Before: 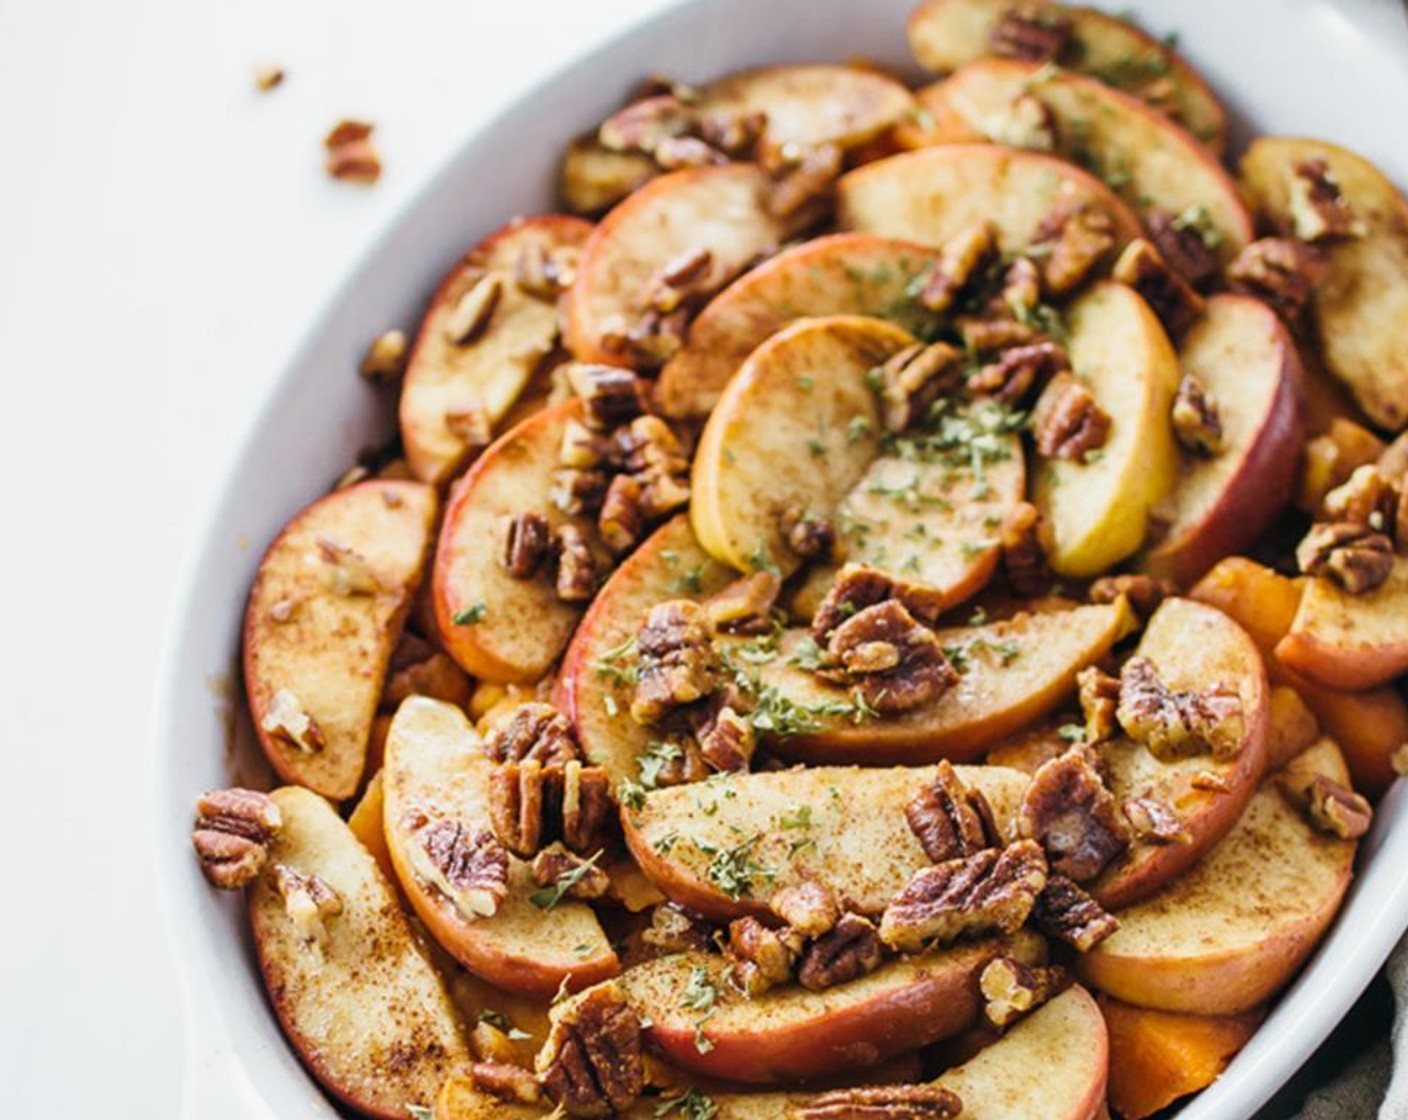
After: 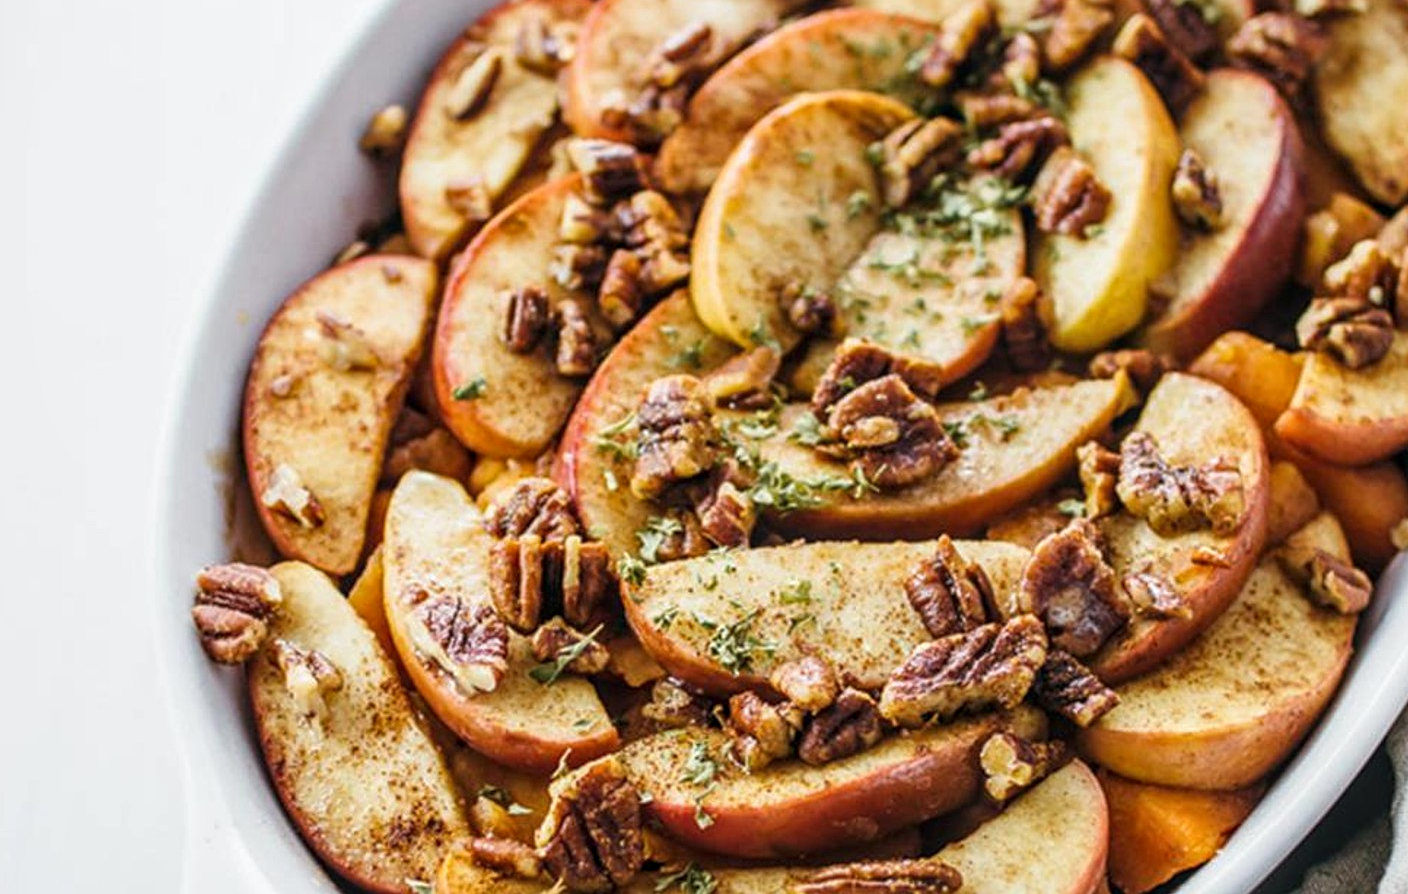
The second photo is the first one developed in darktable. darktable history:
local contrast: on, module defaults
crop and rotate: top 20.165%
sharpen: amount 0.208
